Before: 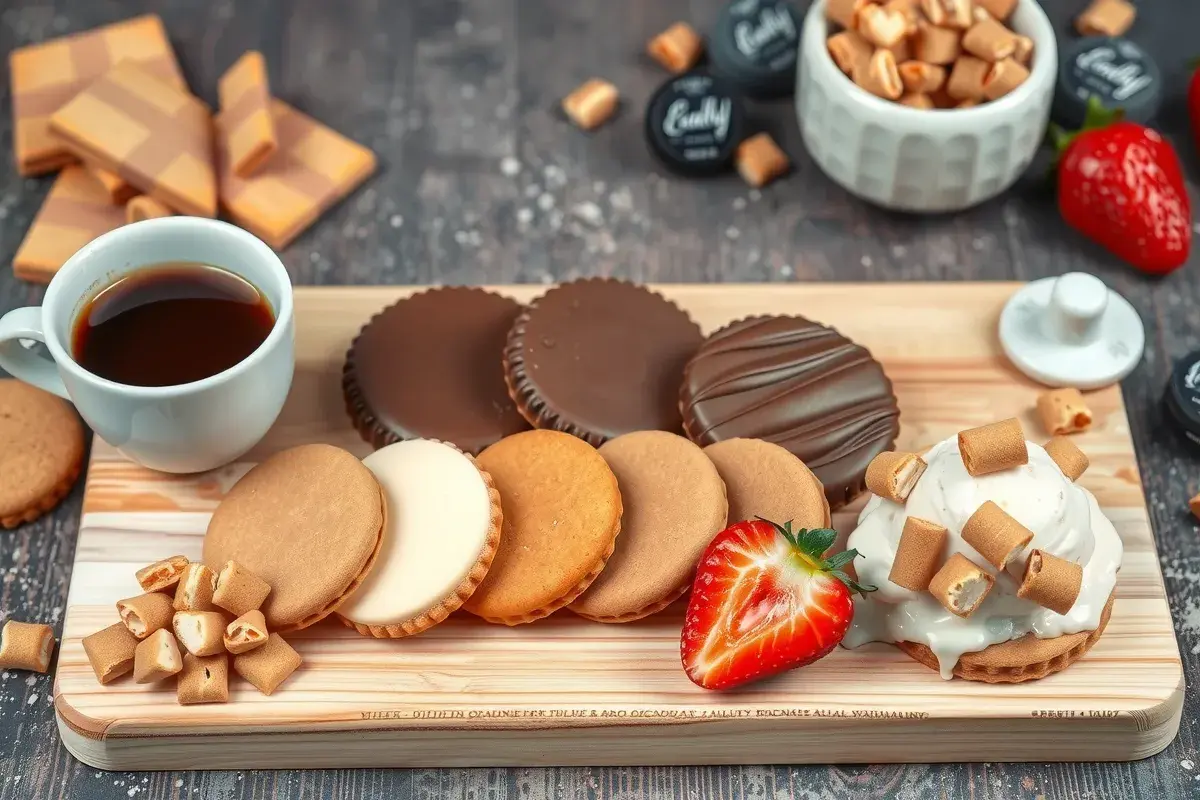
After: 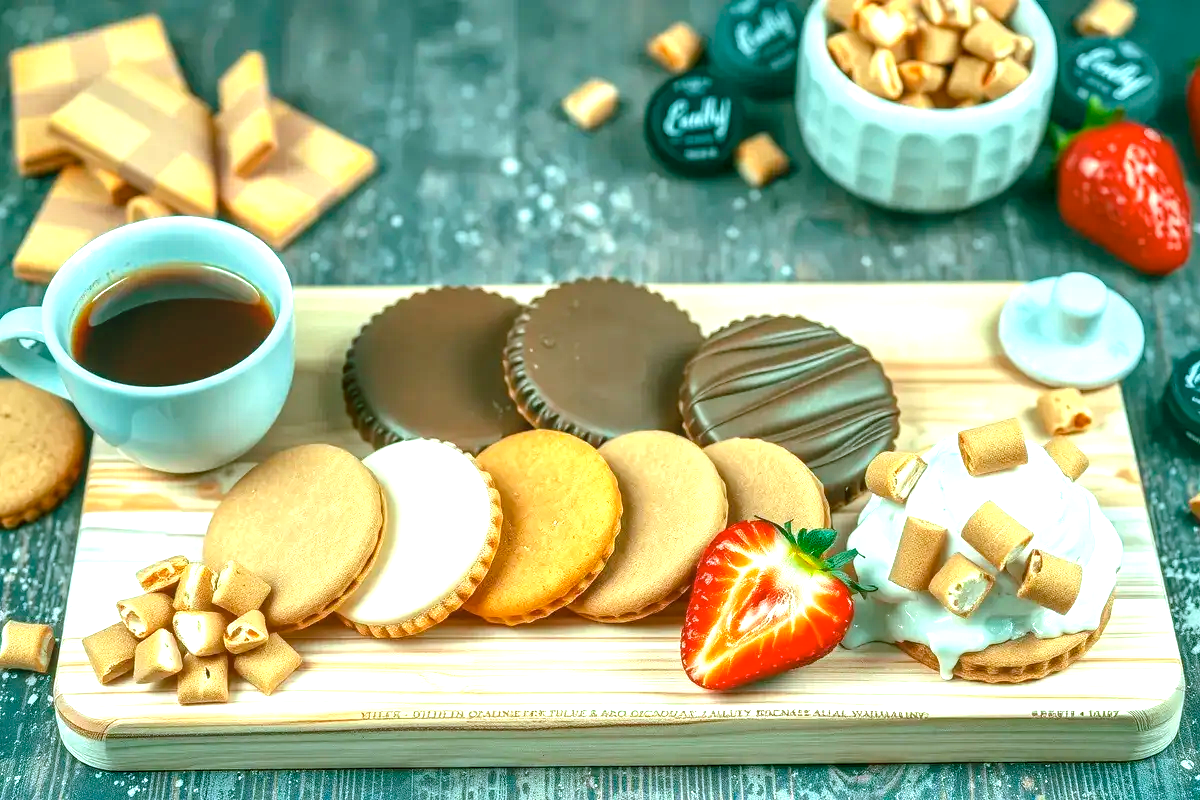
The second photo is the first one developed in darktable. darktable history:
local contrast: on, module defaults
color zones: curves: ch0 [(0, 0.5) (0.143, 0.5) (0.286, 0.5) (0.429, 0.495) (0.571, 0.437) (0.714, 0.44) (0.857, 0.496) (1, 0.5)]
exposure: exposure 0.943 EV, compensate highlight preservation false
color balance rgb: shadows lift › chroma 11.71%, shadows lift › hue 133.46°, power › chroma 2.15%, power › hue 166.83°, highlights gain › chroma 4%, highlights gain › hue 200.2°, perceptual saturation grading › global saturation 18.05%
